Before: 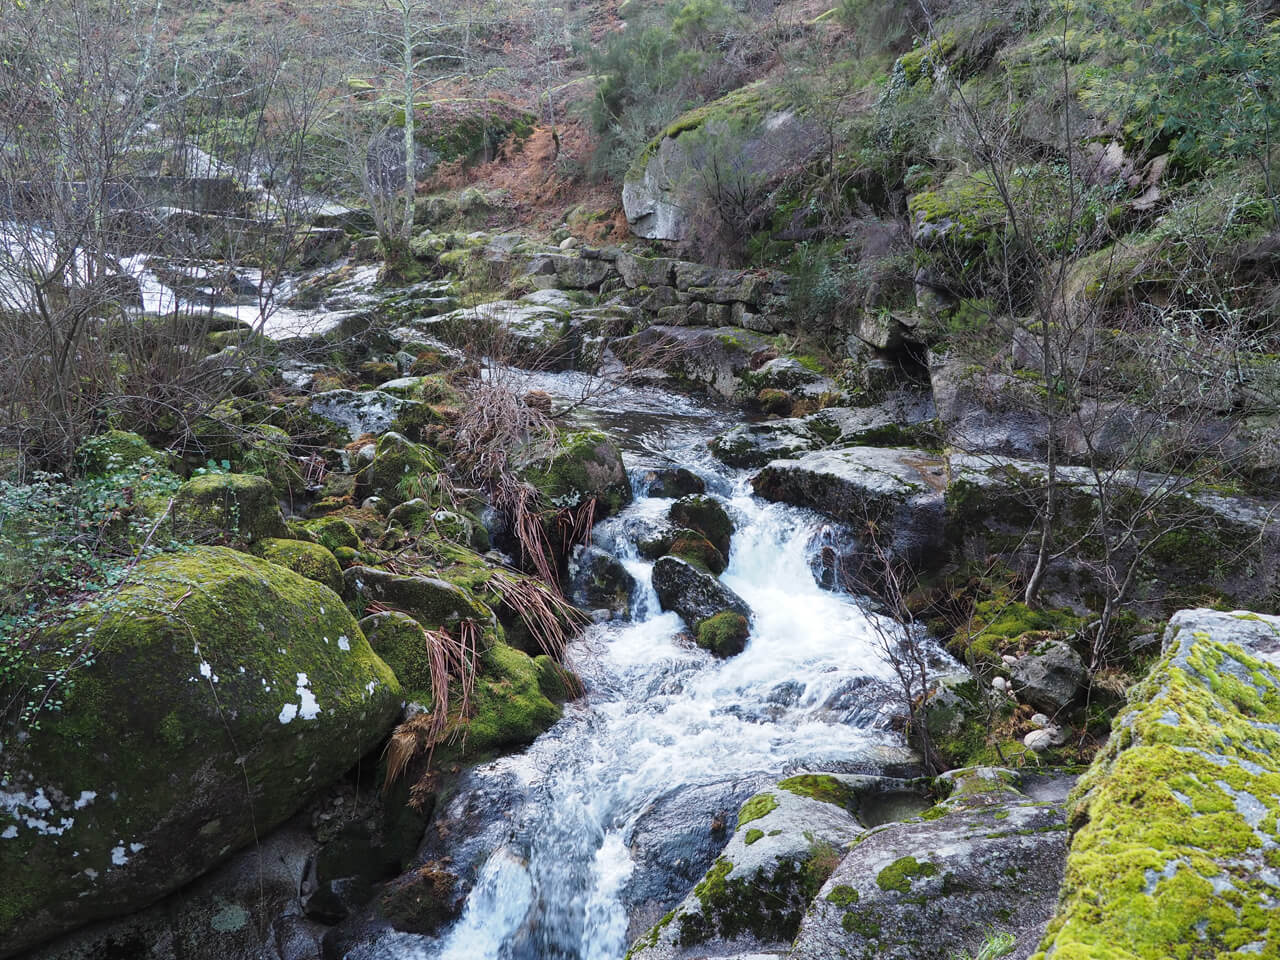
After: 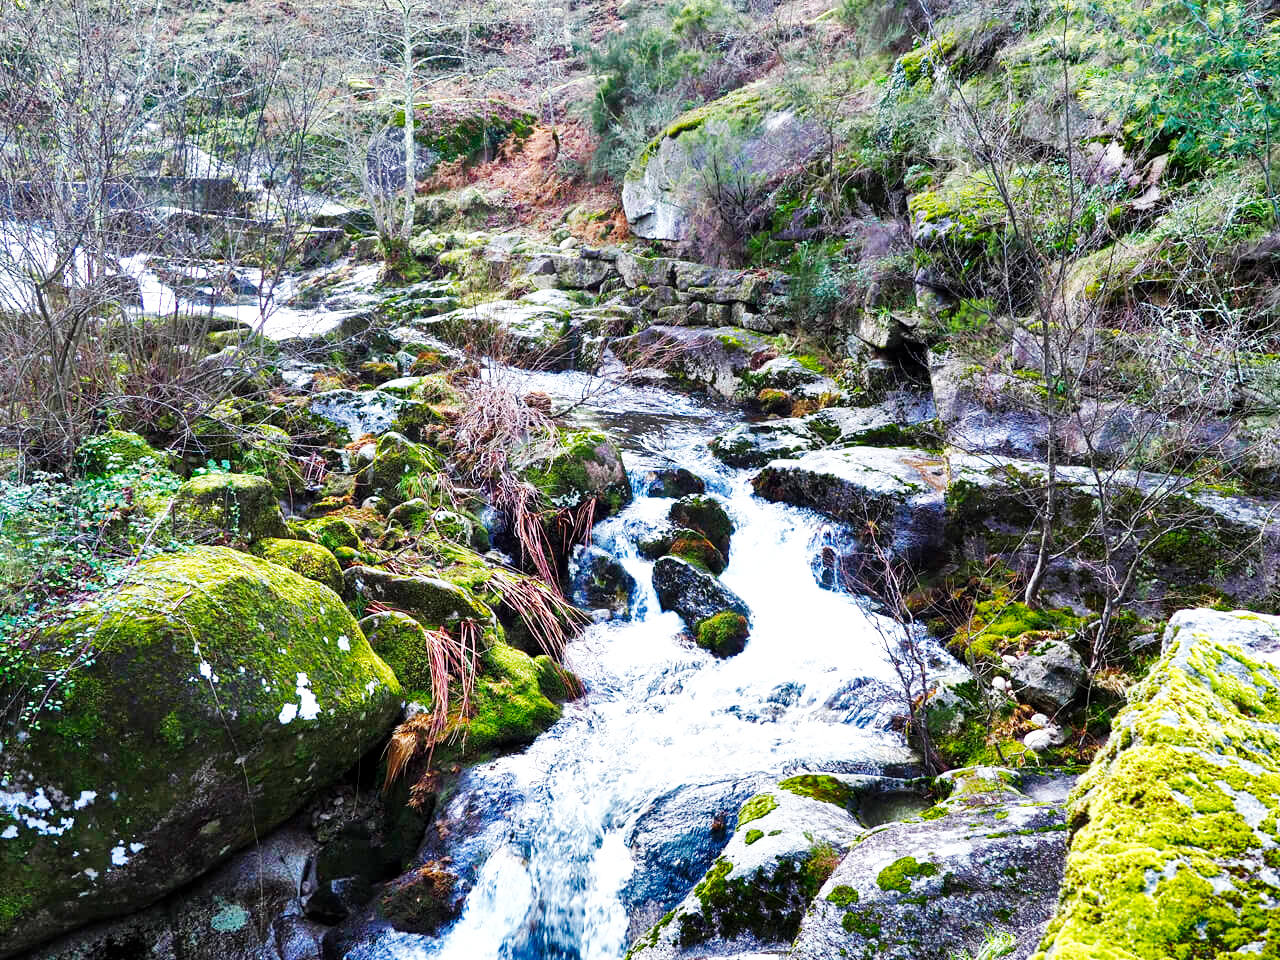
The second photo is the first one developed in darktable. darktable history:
base curve: curves: ch0 [(0, 0) (0.007, 0.004) (0.027, 0.03) (0.046, 0.07) (0.207, 0.54) (0.442, 0.872) (0.673, 0.972) (1, 1)], preserve colors none
shadows and highlights: radius 108.52, shadows 40.68, highlights -72.88, low approximation 0.01, soften with gaussian
local contrast: highlights 100%, shadows 100%, detail 120%, midtone range 0.2
color balance rgb: perceptual saturation grading › global saturation 20%, perceptual saturation grading › highlights -25%, perceptual saturation grading › shadows 50%
